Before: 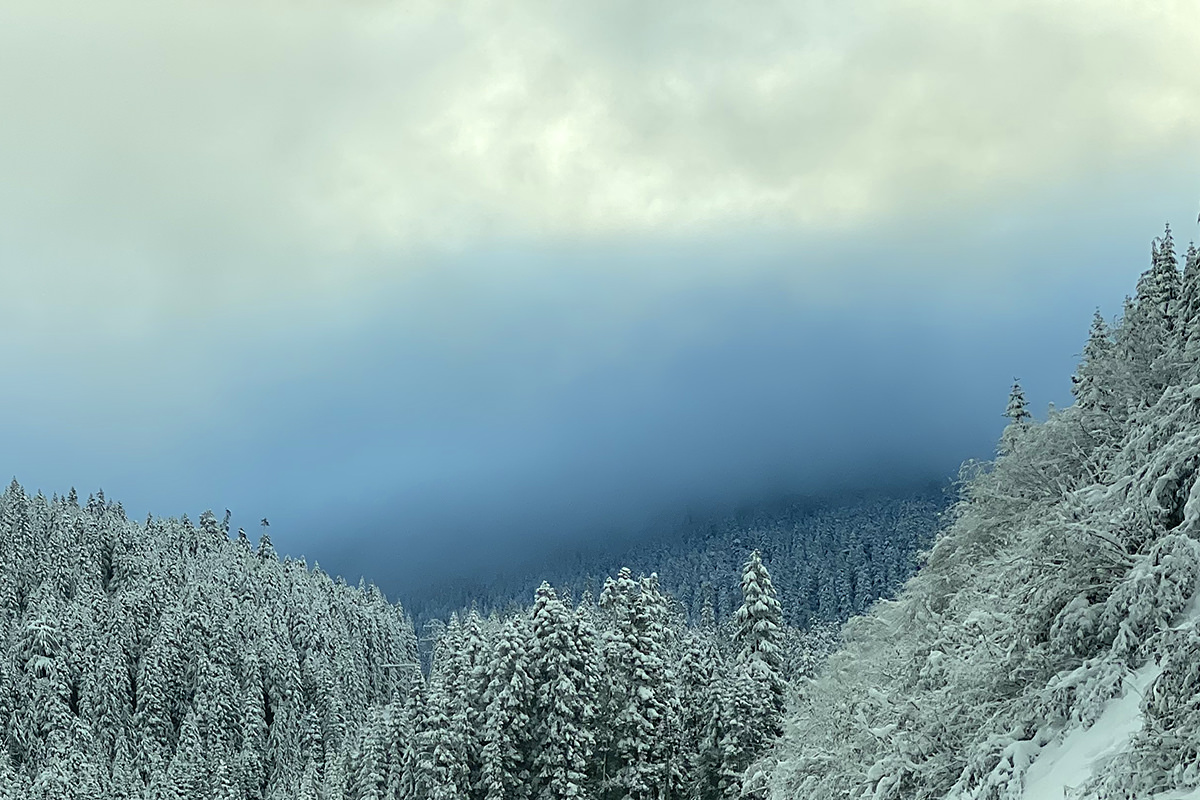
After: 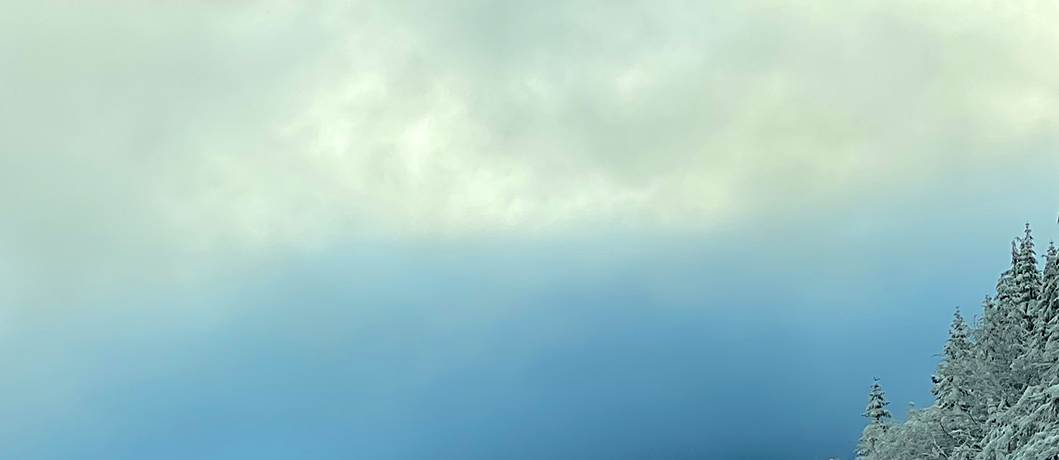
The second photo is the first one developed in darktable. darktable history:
crop and rotate: left 11.685%, bottom 42.406%
